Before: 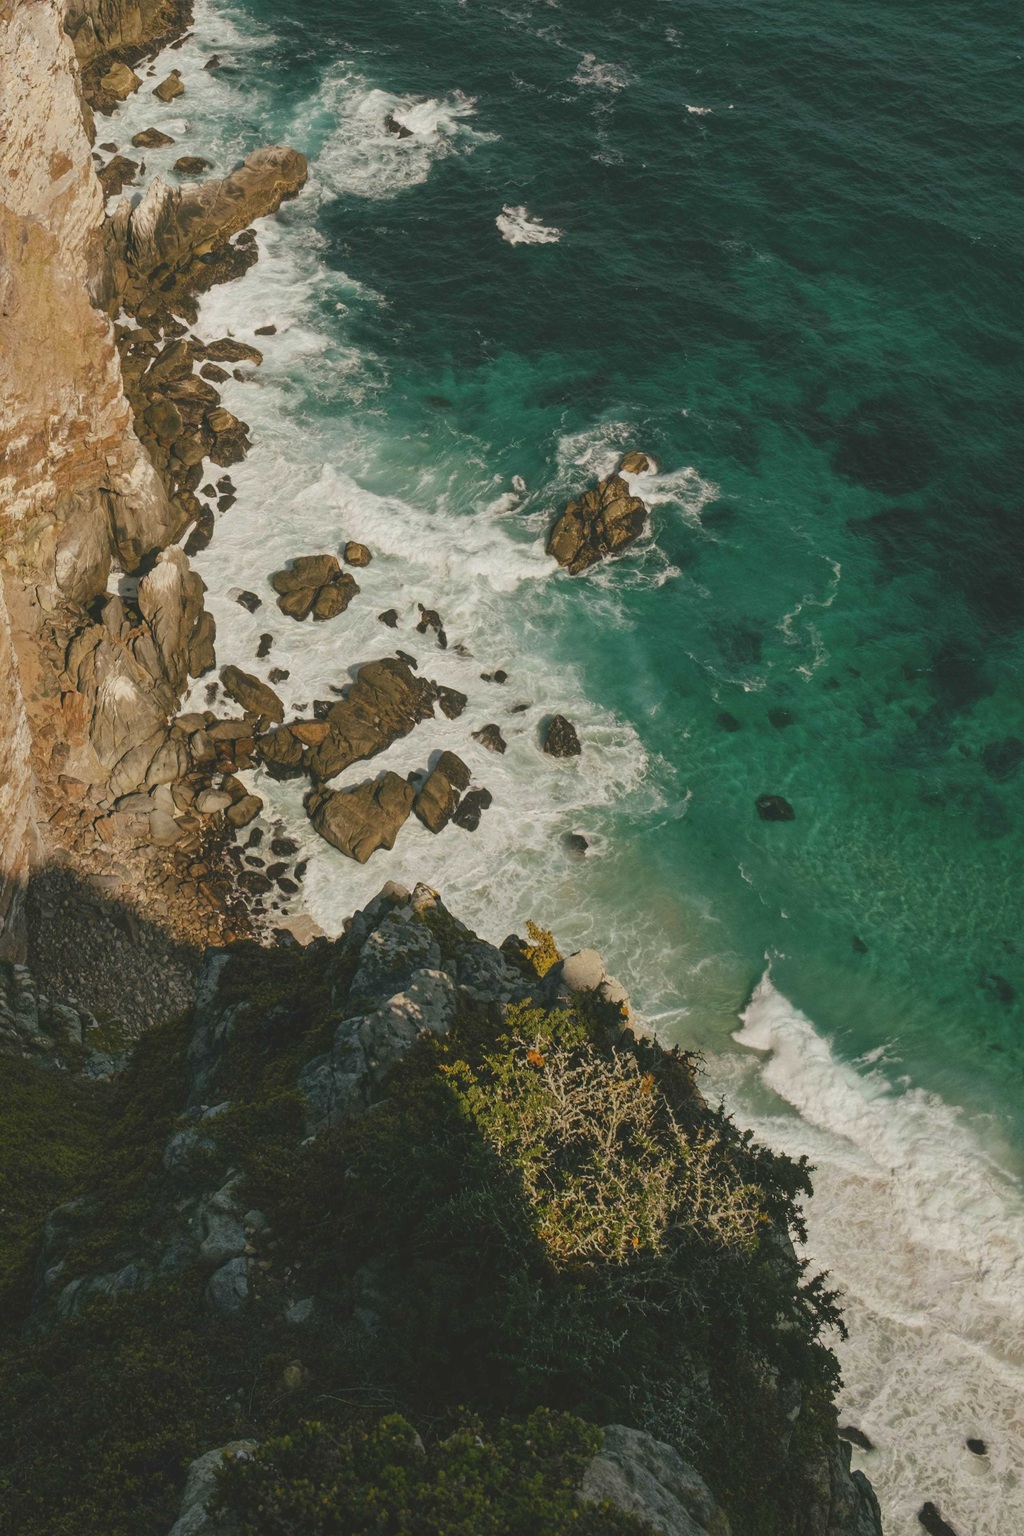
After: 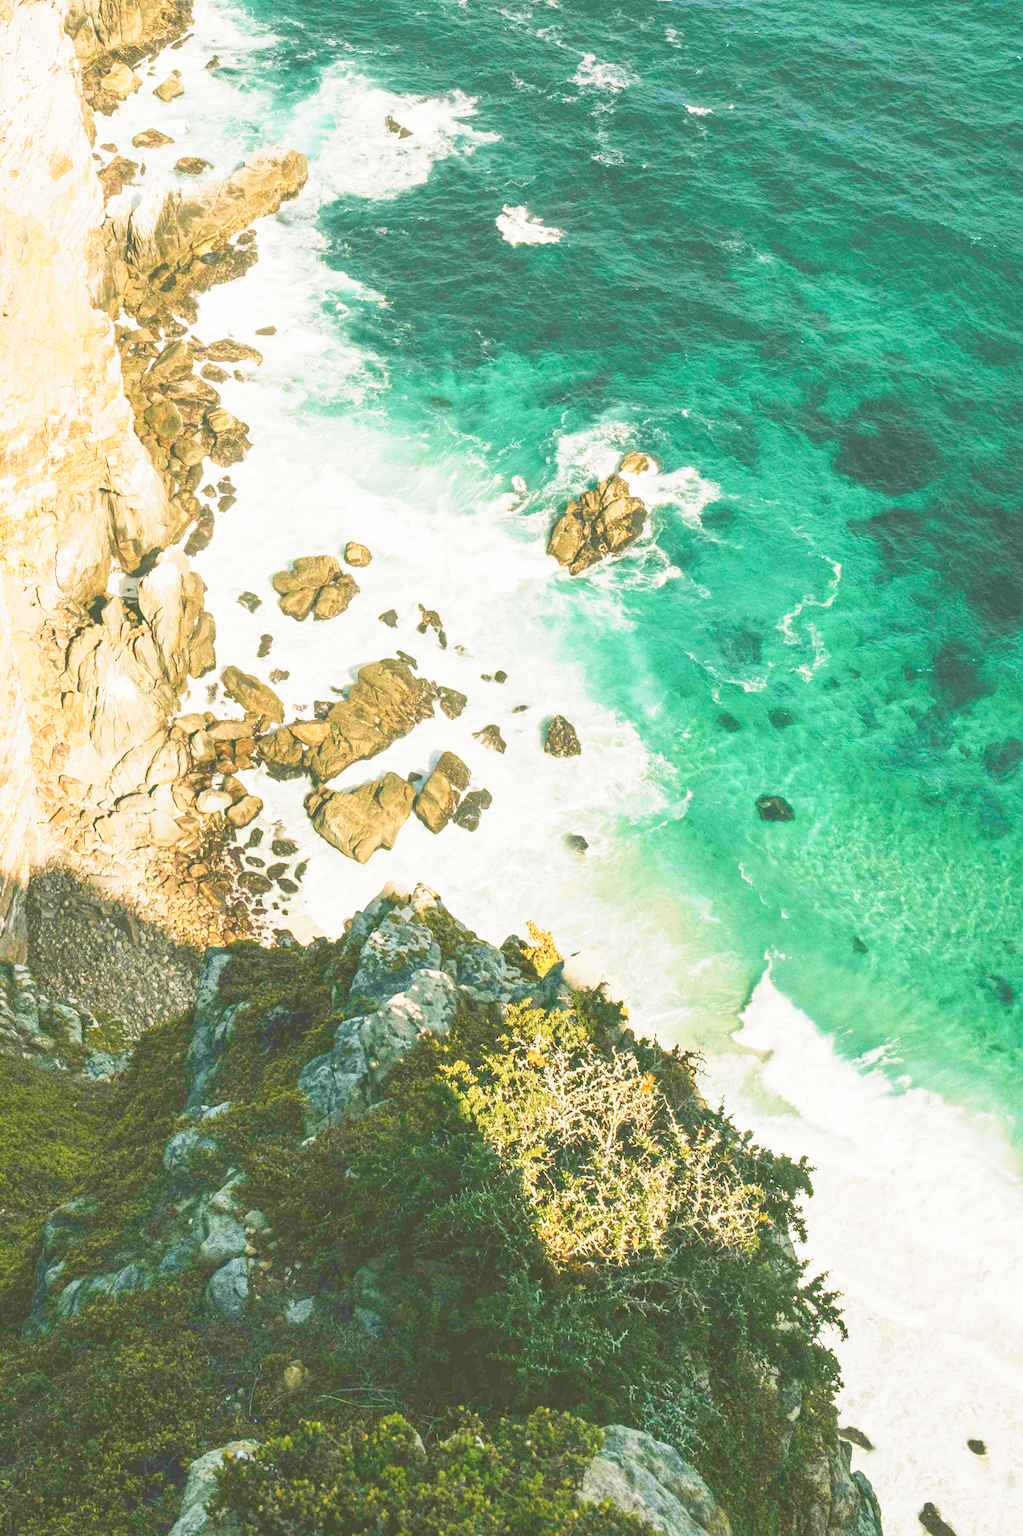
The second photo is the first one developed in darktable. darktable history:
tone curve: curves: ch0 [(0, 0) (0.169, 0.367) (0.635, 0.859) (1, 1)], preserve colors none
base curve: curves: ch0 [(0, 0) (0.007, 0.004) (0.027, 0.03) (0.046, 0.07) (0.207, 0.54) (0.442, 0.872) (0.673, 0.972) (1, 1)], preserve colors none
velvia: strength 29.38%
